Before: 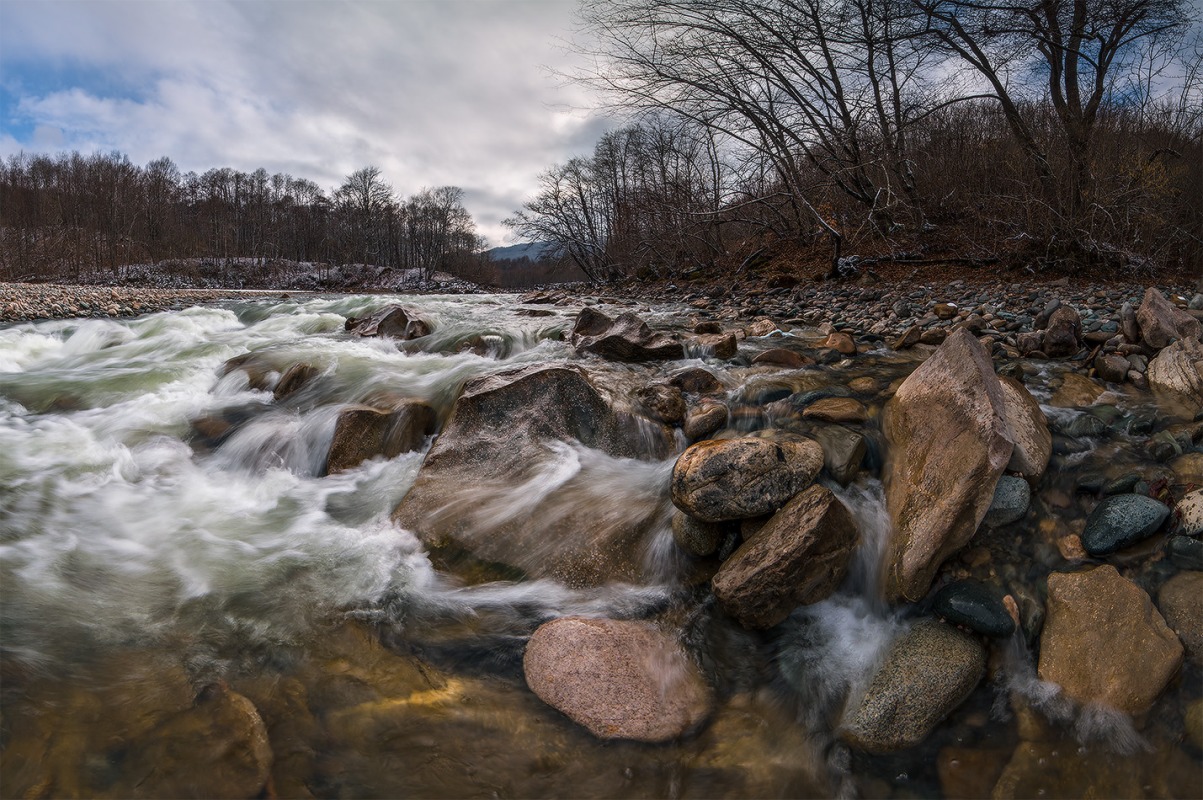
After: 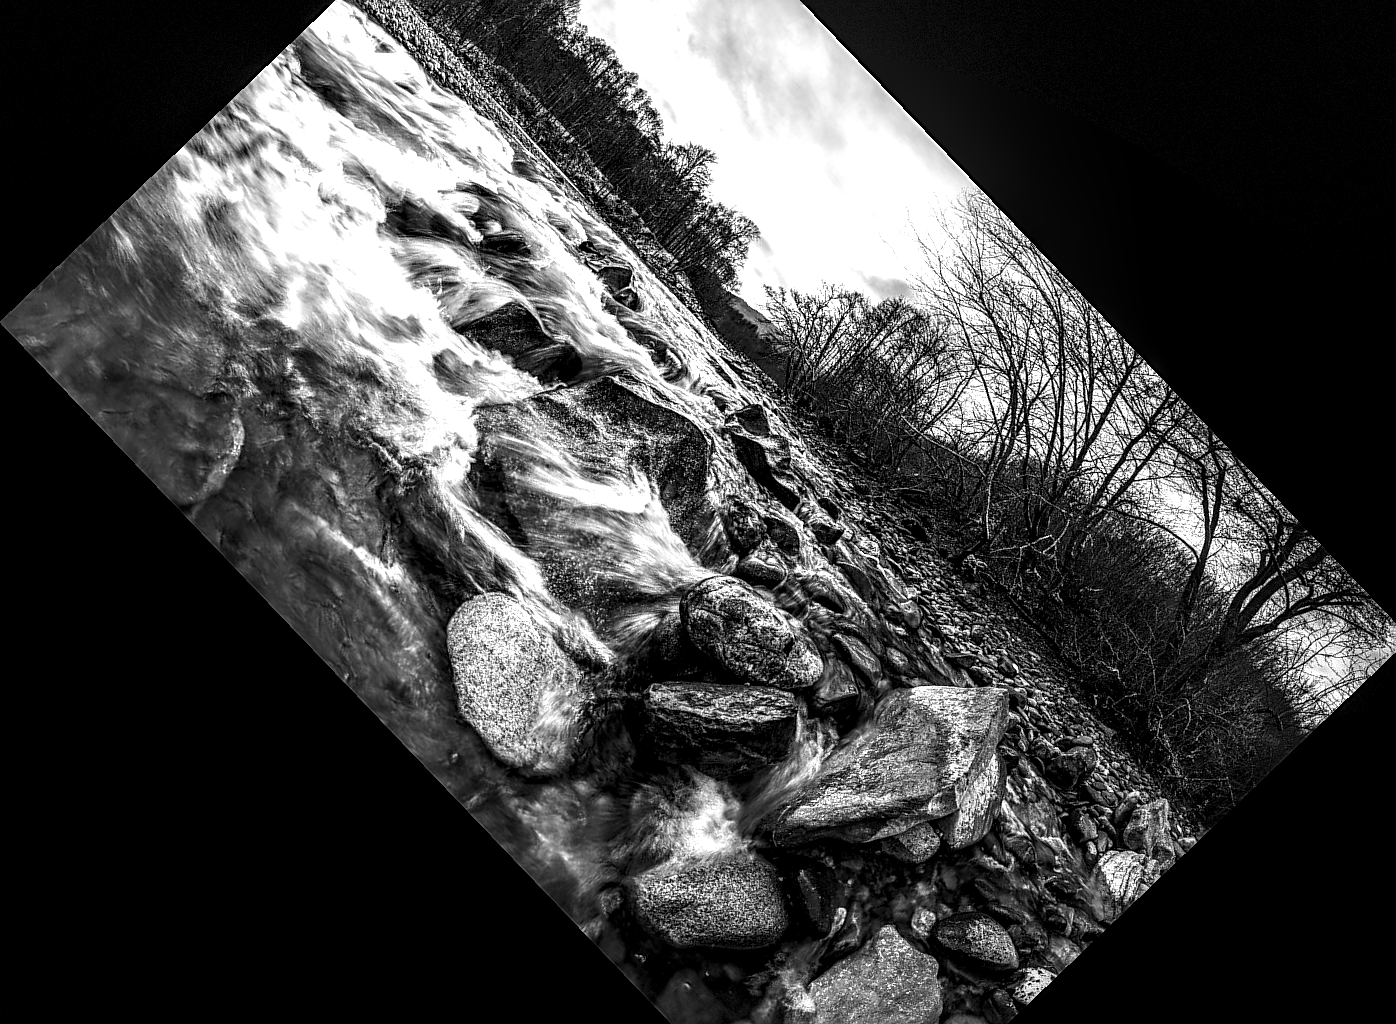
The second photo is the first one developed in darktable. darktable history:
local contrast: highlights 20%, detail 197%
color zones: curves: ch1 [(0.25, 0.61) (0.75, 0.248)]
crop and rotate: angle -46.26°, top 16.234%, right 0.912%, bottom 11.704%
vignetting: fall-off start 100%, brightness -0.406, saturation -0.3, width/height ratio 1.324, dithering 8-bit output, unbound false
sharpen: on, module defaults
tone equalizer: -8 EV -1.08 EV, -7 EV -1.01 EV, -6 EV -0.867 EV, -5 EV -0.578 EV, -3 EV 0.578 EV, -2 EV 0.867 EV, -1 EV 1.01 EV, +0 EV 1.08 EV, edges refinement/feathering 500, mask exposure compensation -1.57 EV, preserve details no
monochrome: on, module defaults
exposure: exposure 0.178 EV, compensate exposure bias true, compensate highlight preservation false
